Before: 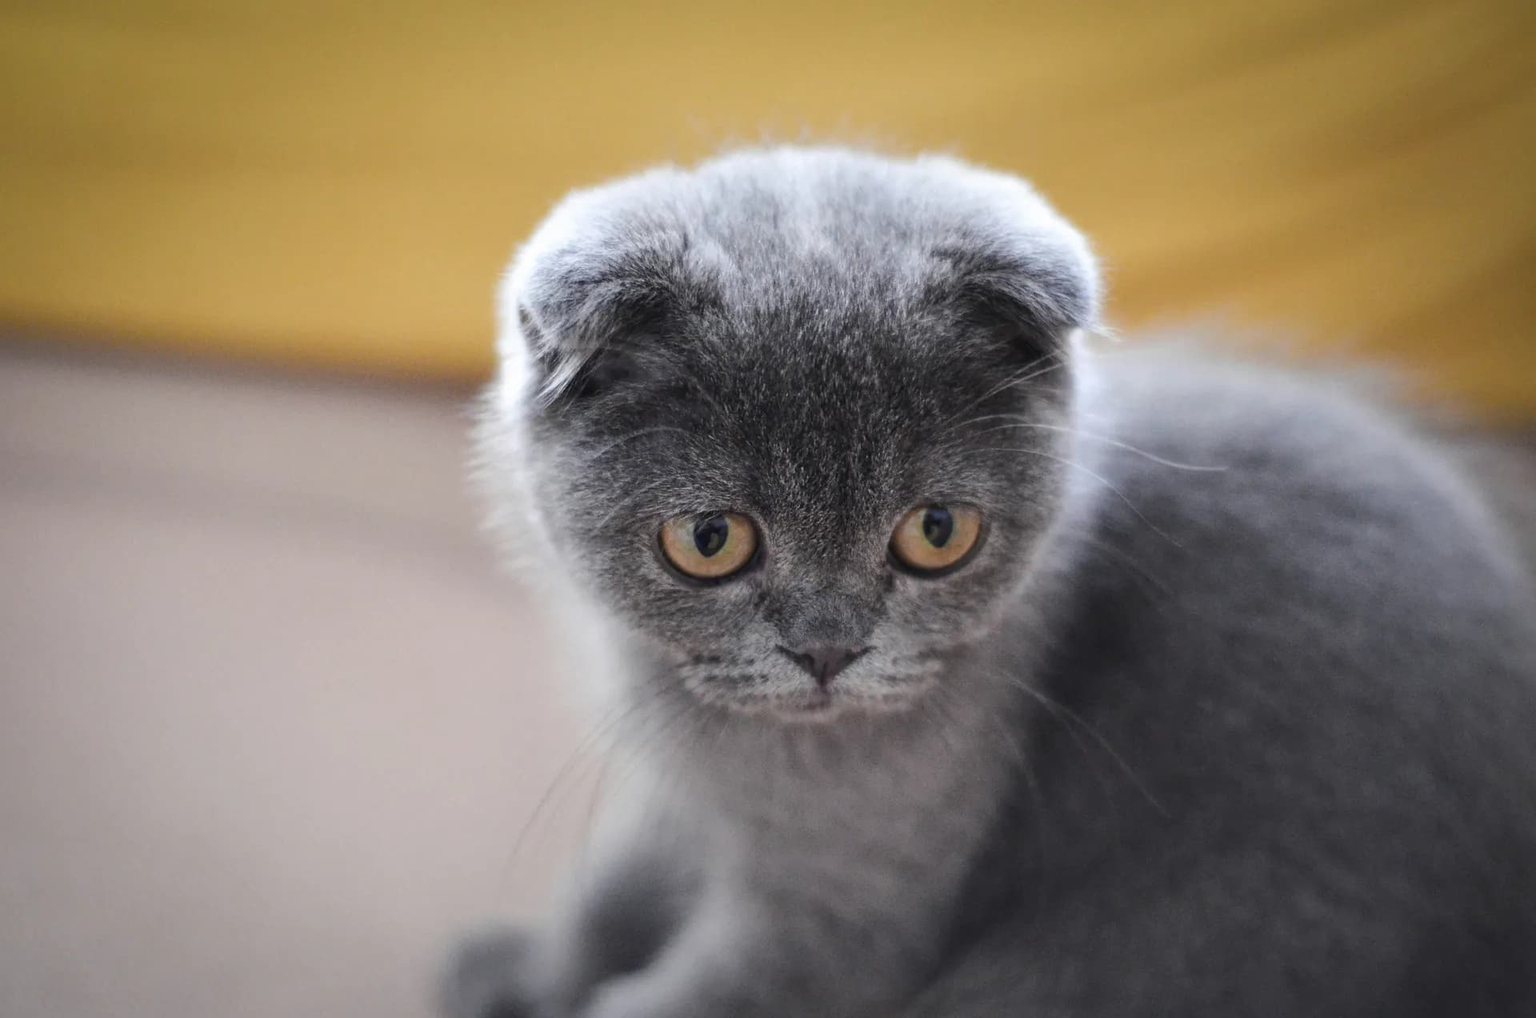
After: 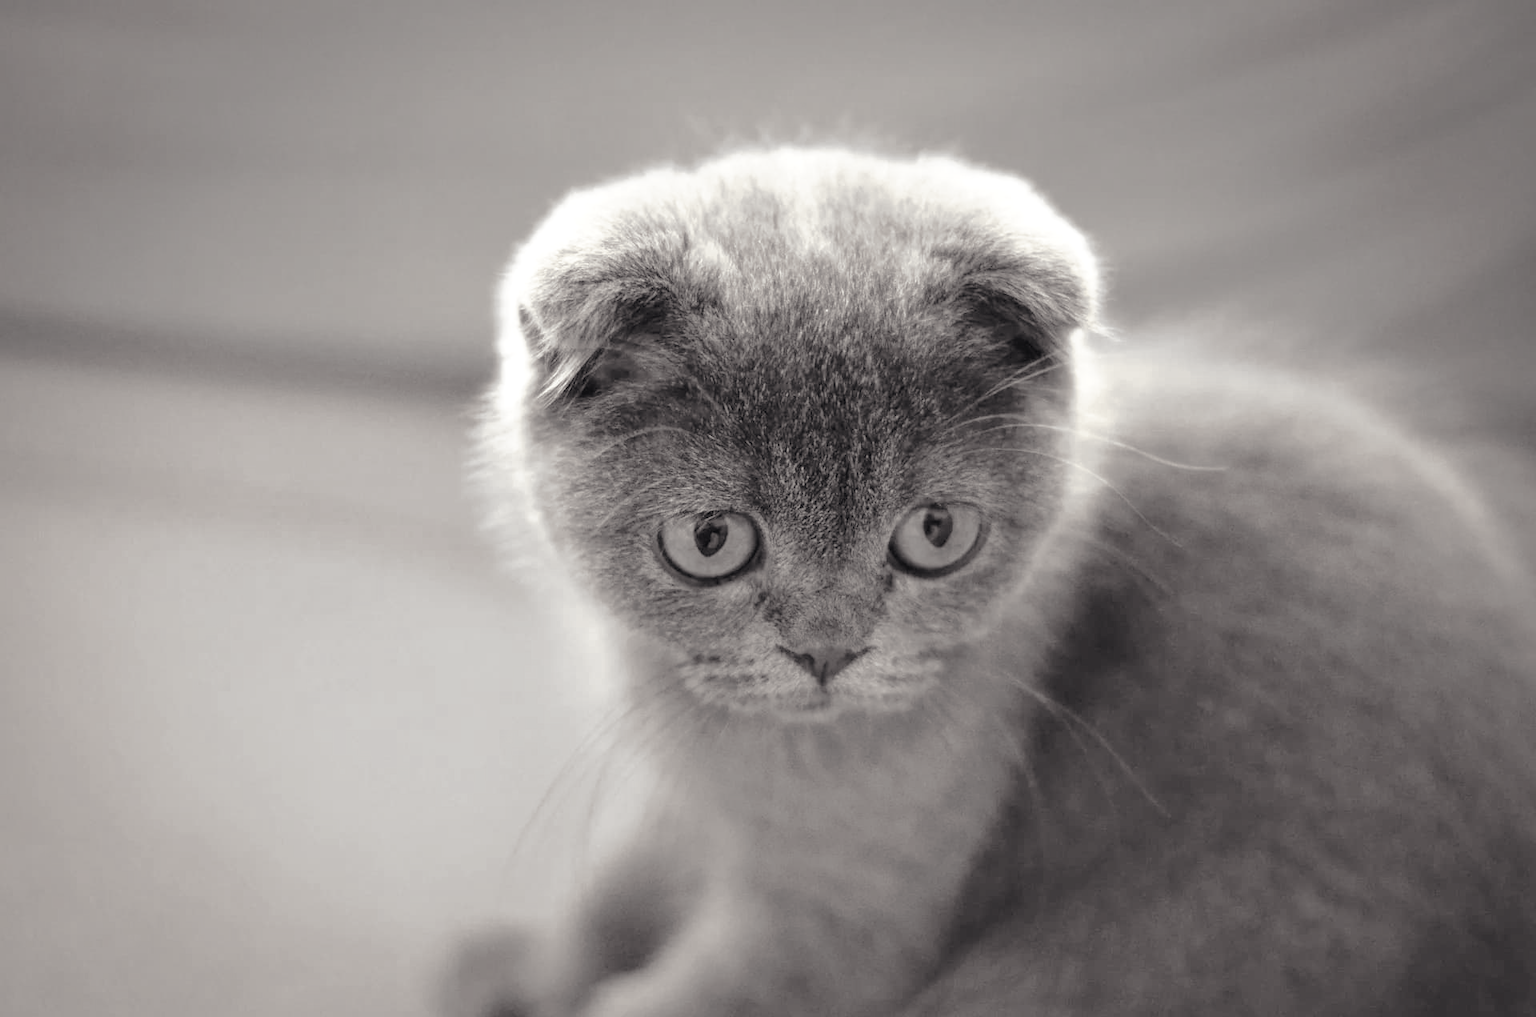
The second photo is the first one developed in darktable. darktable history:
tone curve: curves: ch0 [(0, 0) (0.003, 0.007) (0.011, 0.011) (0.025, 0.021) (0.044, 0.04) (0.069, 0.07) (0.1, 0.129) (0.136, 0.187) (0.177, 0.254) (0.224, 0.325) (0.277, 0.398) (0.335, 0.461) (0.399, 0.513) (0.468, 0.571) (0.543, 0.624) (0.623, 0.69) (0.709, 0.777) (0.801, 0.86) (0.898, 0.953) (1, 1)], preserve colors none
color look up table: target L [83.12, 88.47, 100.33, 82.76, 75.52, 61.6, 68.22, 44.65, 38.57, 36.99, 23.39, 12.23, 200.9, 103.21, 80.7, 66.95, 66.22, 46.9, 58.07, 50.12, 64.34, 65.85, 52.72, 37.99, 26.21, 4.686, 100.33, 82.05, 84.55, 89.57, 77.34, 90.24, 88.1, 69.23, 82.43, 50.55, 46.9, 59.5, 65.11, 31.68, 27.92, 40.29, 89.57, 85.35, 70.31, 71.07, 51.1, 81.35, 52.15], target a [0.171, 0.049, -0.516, 0.179, 0.363, 1.255, 0.955, 2.412, 2.106, 2.137, 0.86, 1.015, 0, 0, 0.104, 0.624, 0.808, 2.301, 2.342, 2.274, 0.814, 0.809, 2.797, 2.586, 1.481, 0.276, -0.516, 0.188, 0.222, 0.406, 0.4, 0.429, 0.085, 0.662, 0.312, 2.568, 2.301, 1.482, 0.947, 1.584, 2.035, 1.915, 0.406, 0.345, 0.513, 0.281, 2.291, 0.337, 2.732], target b [2.249, 1.572, 9.898, 2.252, 3.627, 3.178, 2.149, 1.706, 0.9, 2.08, 0.306, -0.091, -0.001, -0.002, 1.954, 3.108, 3.154, 2.004, 3.172, 1.936, 3.173, 3.158, 2.355, 1.042, 0.538, -1.072, 9.898, 2.141, 1.711, 1.252, 2.918, 1.187, 1.664, 3.258, 1.755, 2.486, 2.004, 2.969, 2.64, 0.647, 0.221, 1.416, 1.252, 1.288, 2.921, 3.586, 1.691, 1.447, 2.51], num patches 49
